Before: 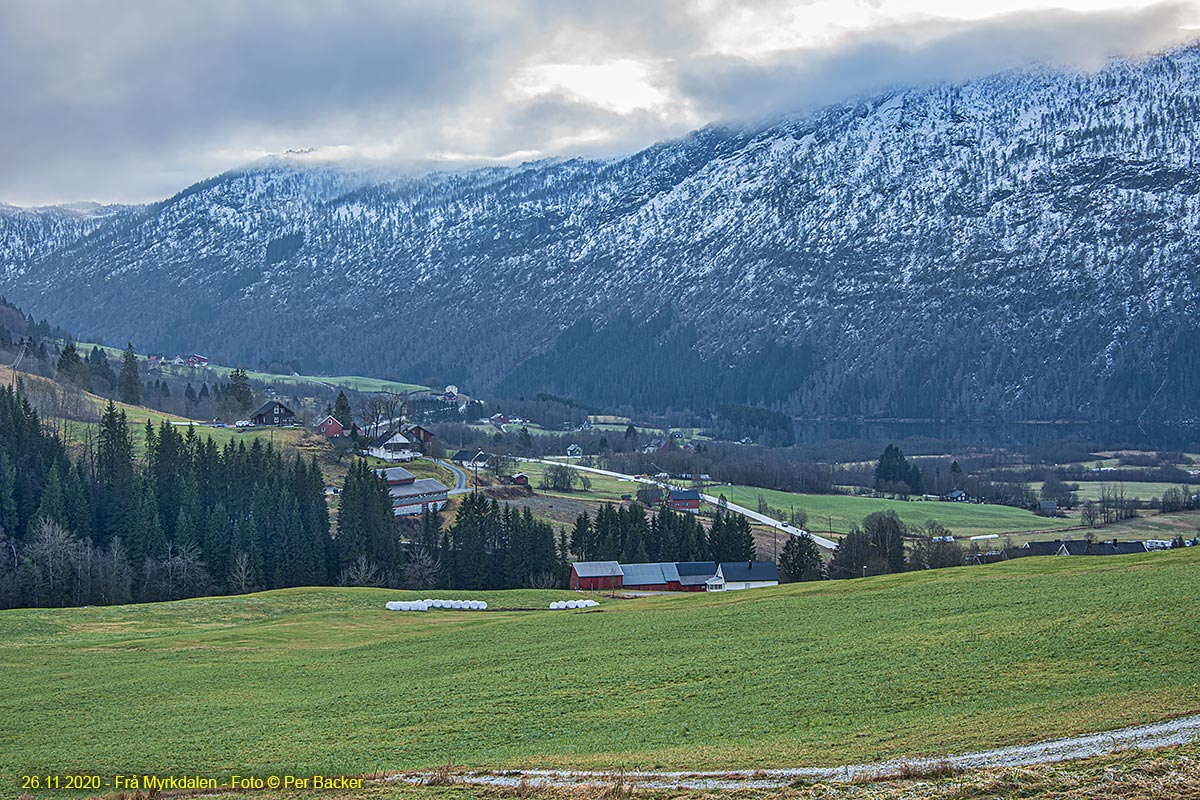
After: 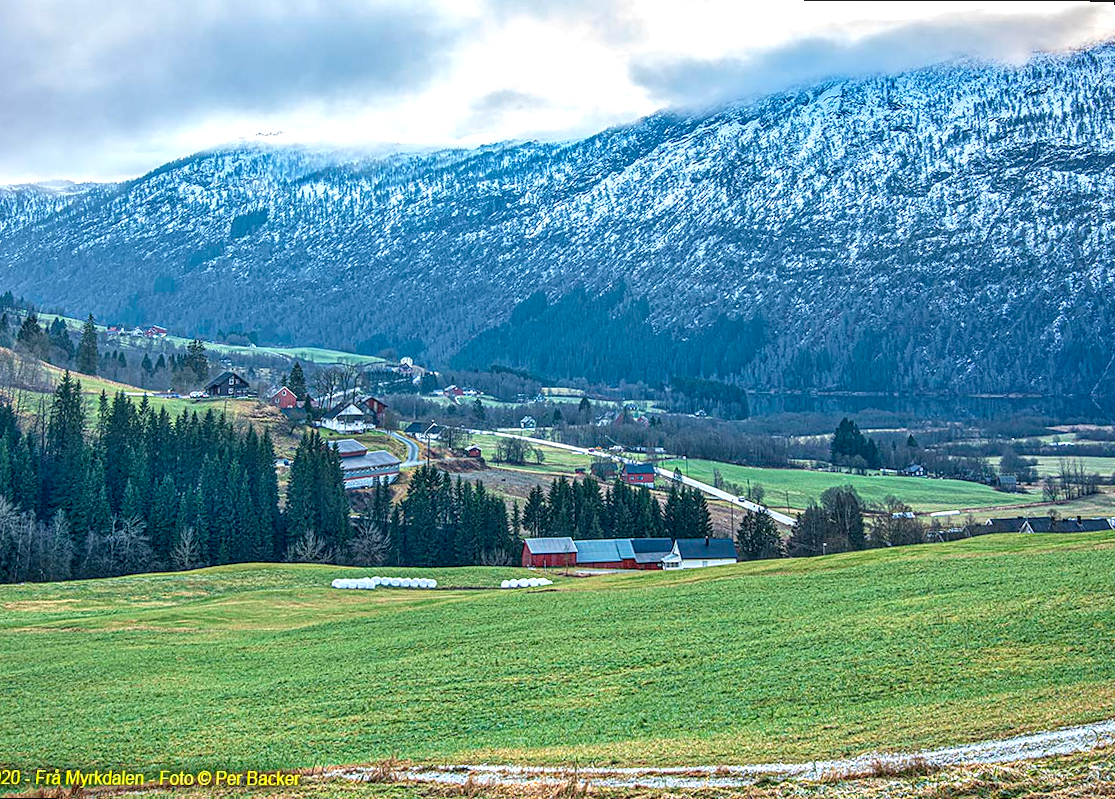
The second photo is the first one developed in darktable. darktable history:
rotate and perspective: rotation 0.215°, lens shift (vertical) -0.139, crop left 0.069, crop right 0.939, crop top 0.002, crop bottom 0.996
exposure: exposure 0.661 EV, compensate highlight preservation false
local contrast: detail 130%
